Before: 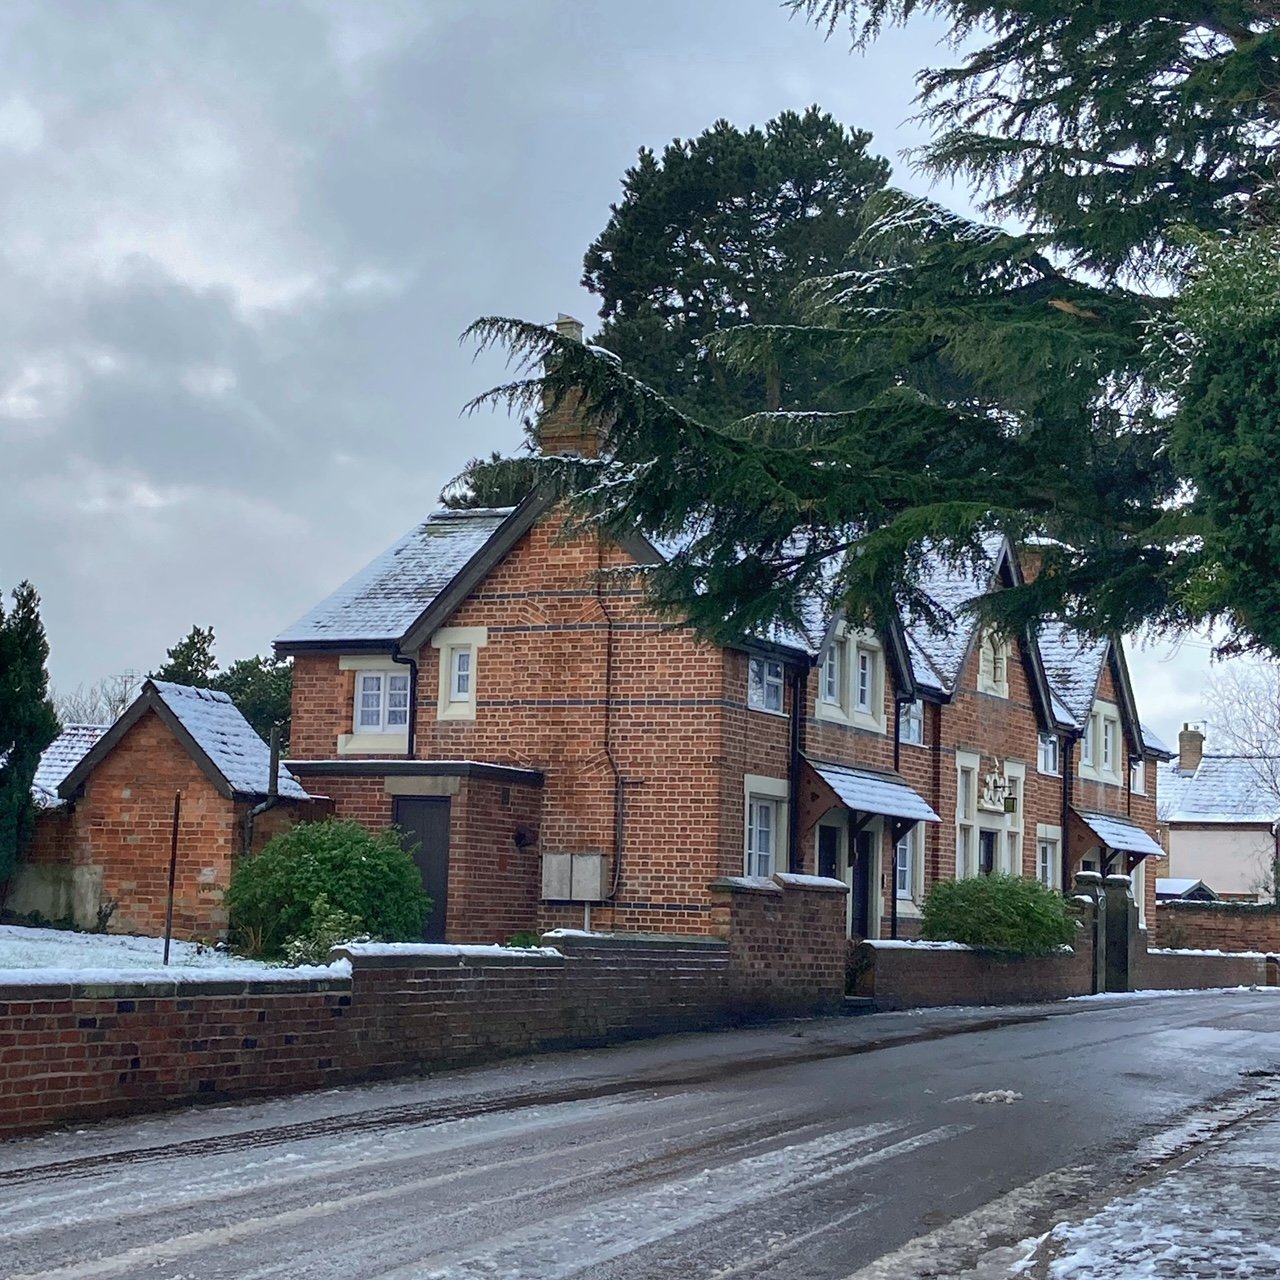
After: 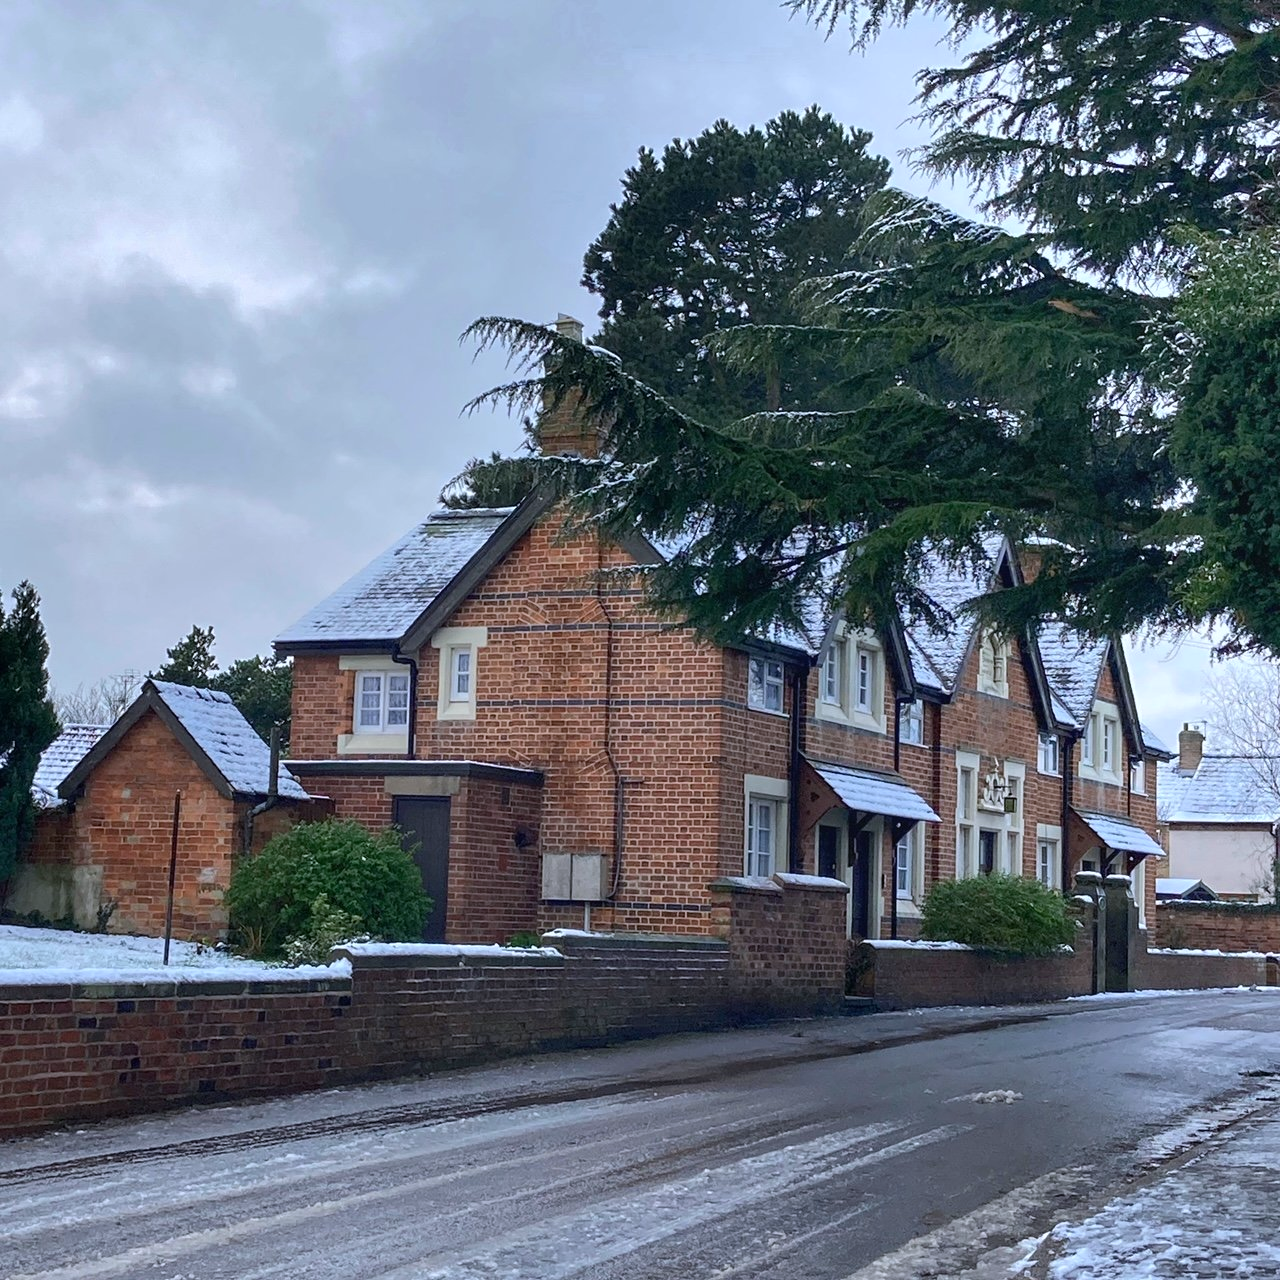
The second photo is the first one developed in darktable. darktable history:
tone equalizer: on, module defaults
white balance: red 0.984, blue 1.059
